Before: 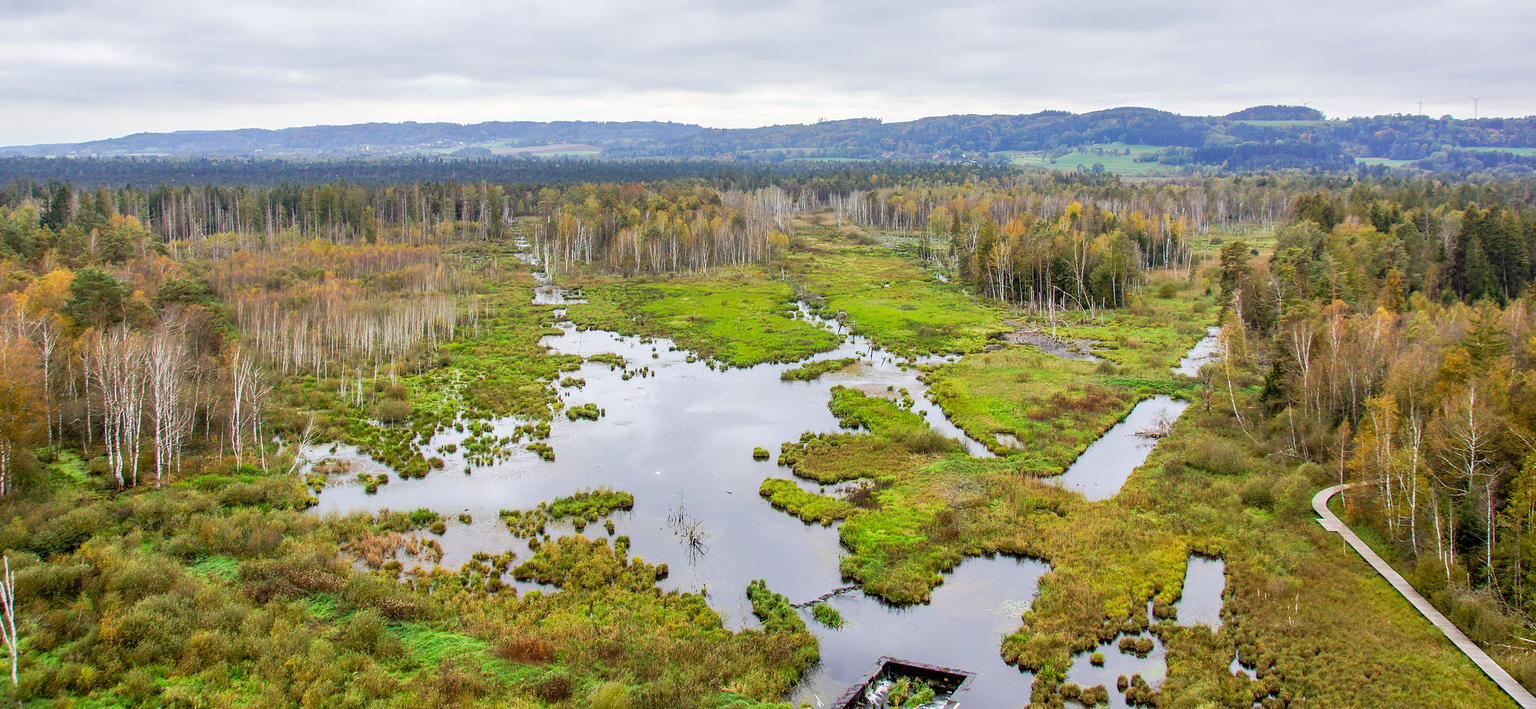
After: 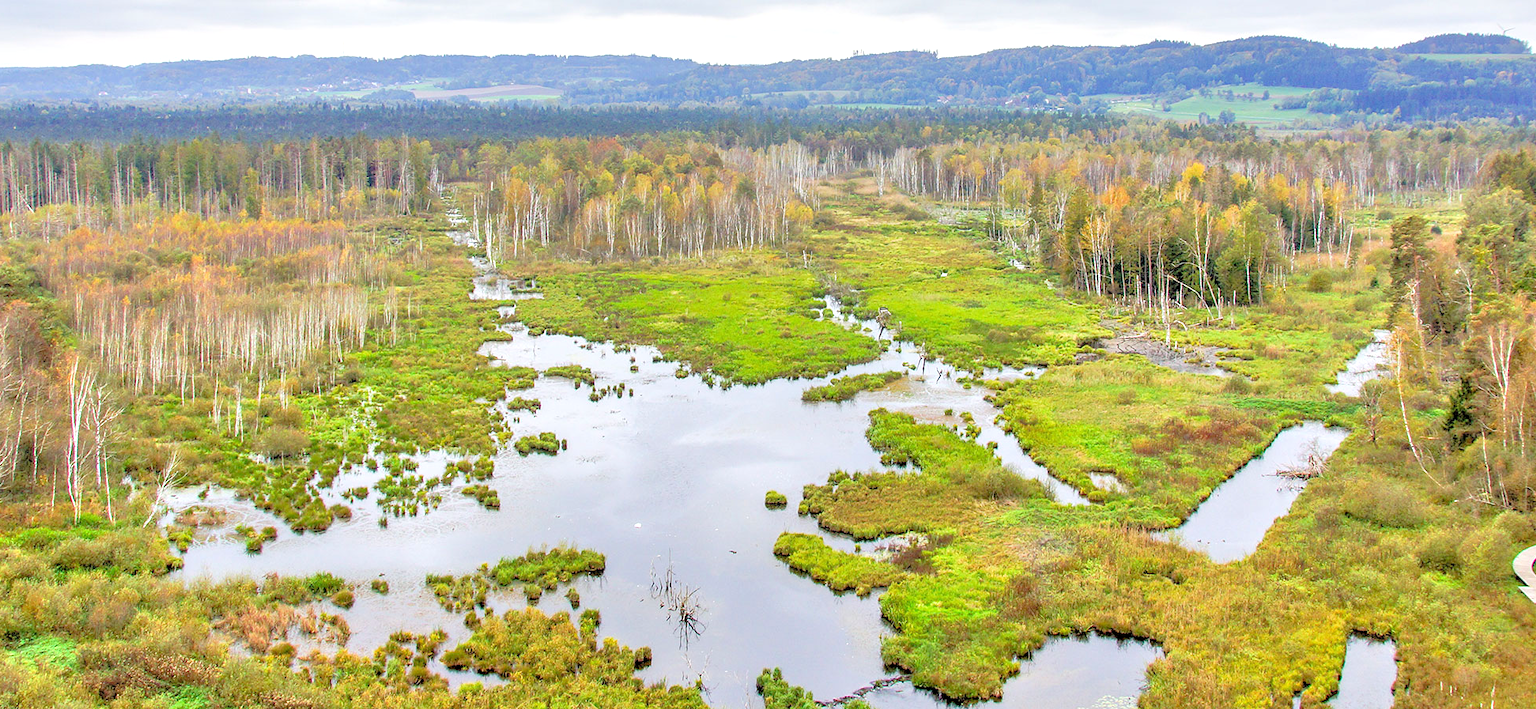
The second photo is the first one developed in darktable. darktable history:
crop and rotate: left 11.831%, top 11.346%, right 13.429%, bottom 13.899%
tone equalizer: -7 EV 0.15 EV, -6 EV 0.6 EV, -5 EV 1.15 EV, -4 EV 1.33 EV, -3 EV 1.15 EV, -2 EV 0.6 EV, -1 EV 0.15 EV, mask exposure compensation -0.5 EV
color correction: highlights a* -0.182, highlights b* -0.124
rgb levels: levels [[0.013, 0.434, 0.89], [0, 0.5, 1], [0, 0.5, 1]]
